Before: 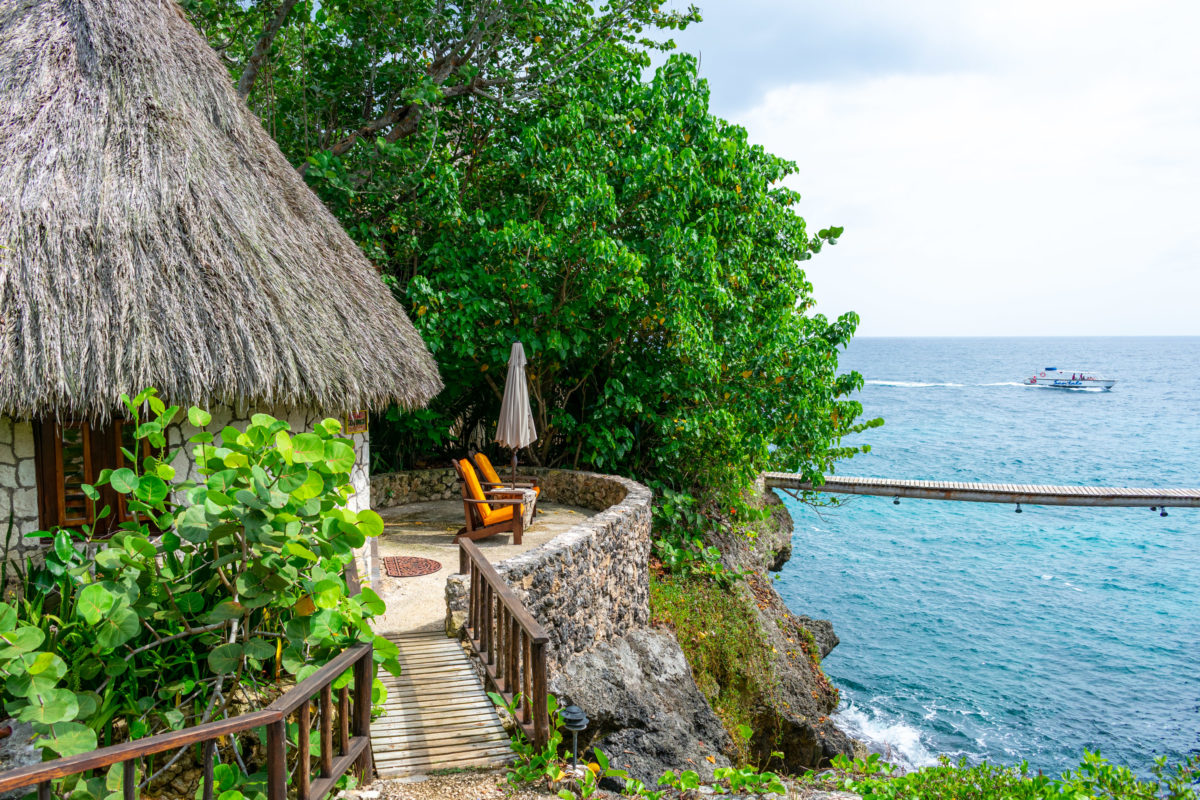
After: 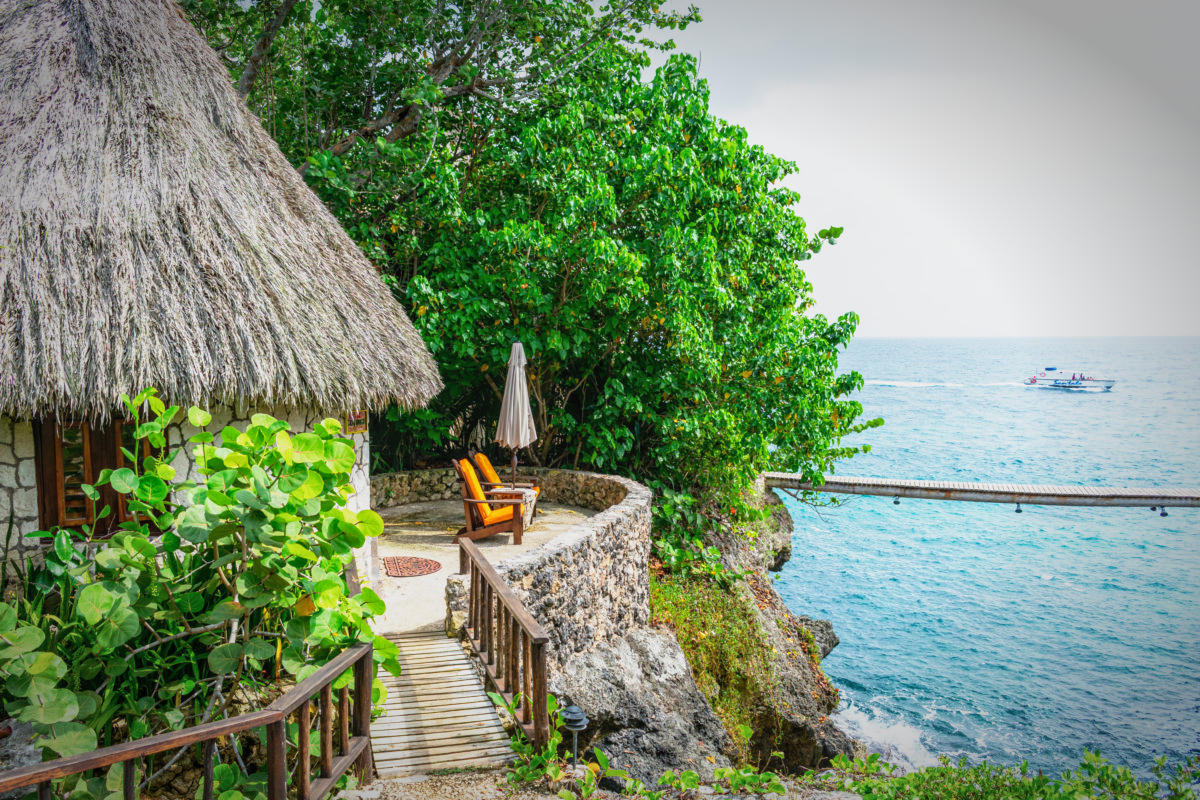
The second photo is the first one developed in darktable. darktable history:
vignetting: fall-off start 70.97%, brightness -0.584, saturation -0.118, width/height ratio 1.333
local contrast: detail 110%
base curve: curves: ch0 [(0, 0) (0.088, 0.125) (0.176, 0.251) (0.354, 0.501) (0.613, 0.749) (1, 0.877)], preserve colors none
